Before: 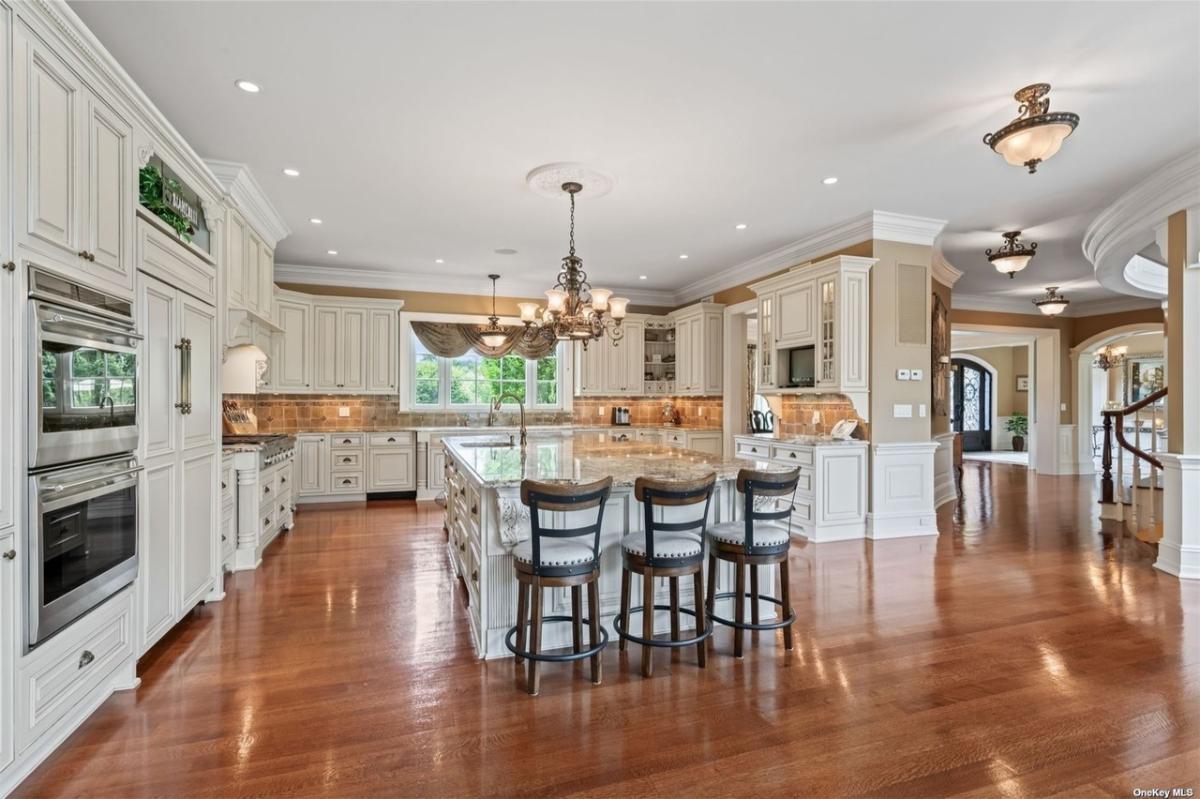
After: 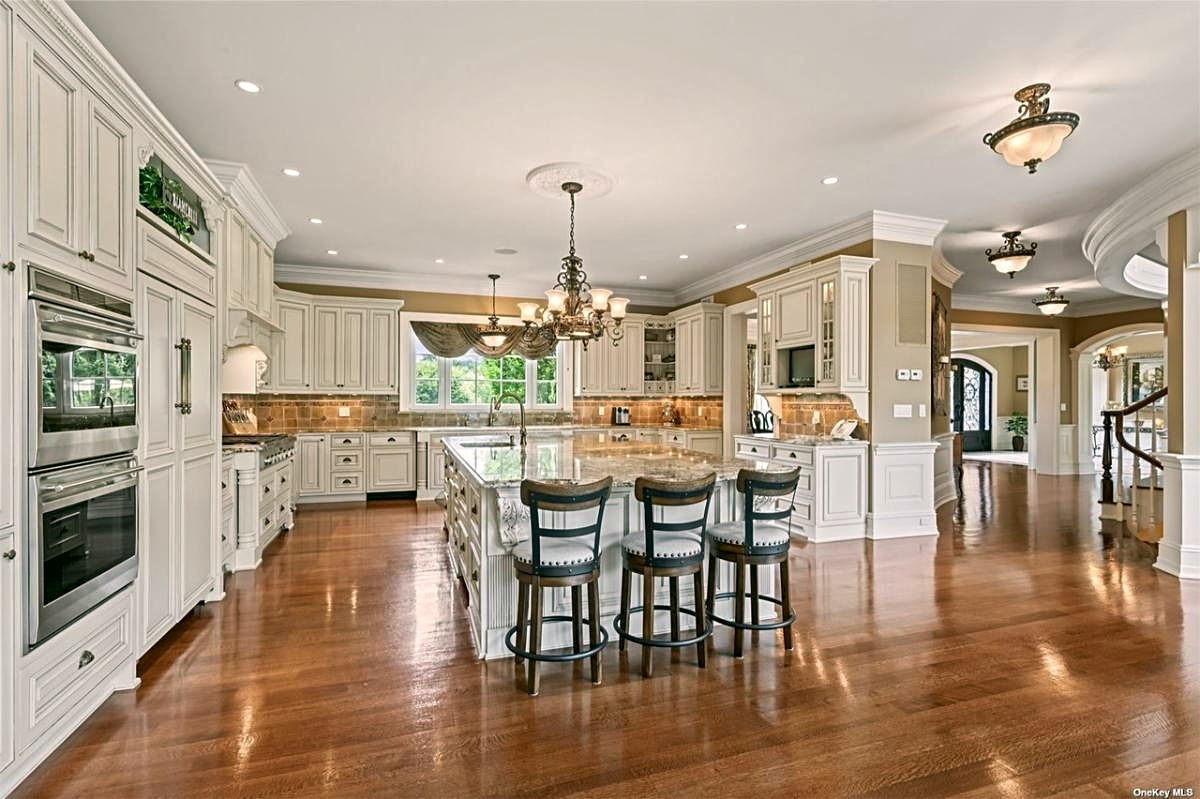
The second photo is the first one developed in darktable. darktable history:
sharpen: on, module defaults
local contrast: mode bilateral grid, contrast 20, coarseness 51, detail 128%, midtone range 0.2
color correction: highlights a* 4.22, highlights b* 4.94, shadows a* -7.48, shadows b* 4.7
